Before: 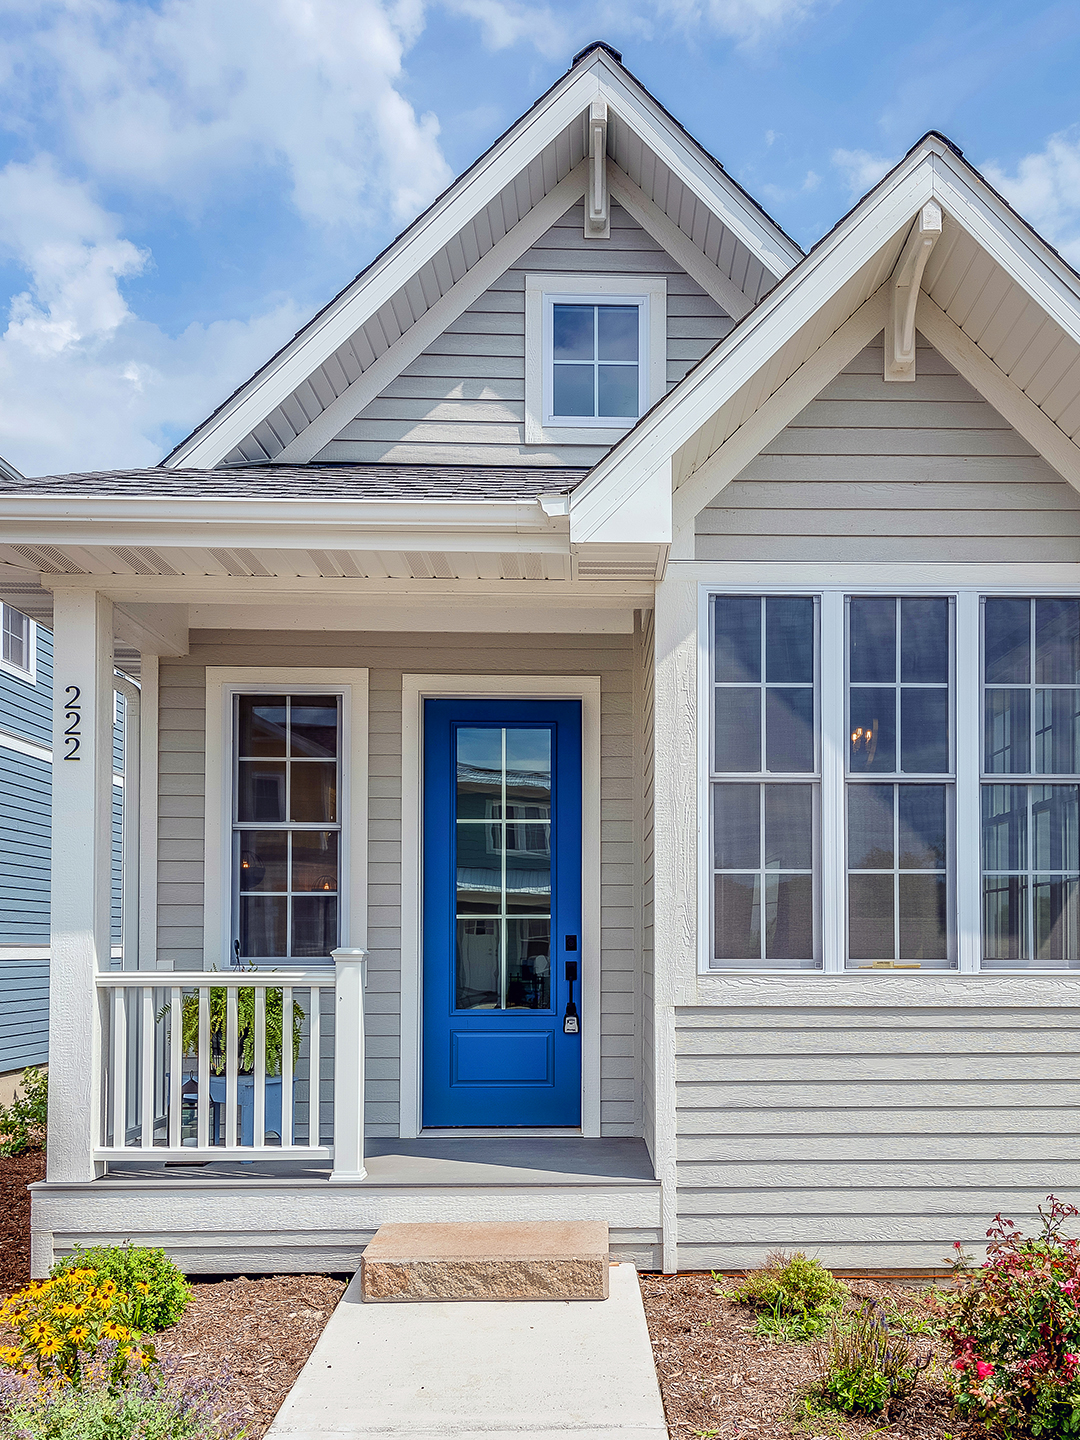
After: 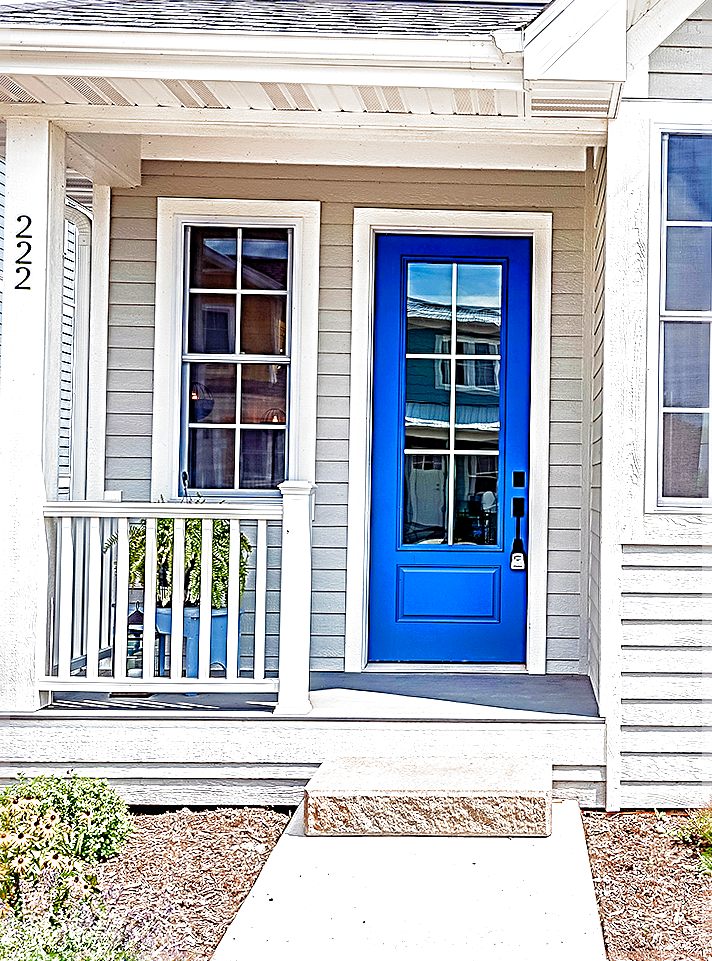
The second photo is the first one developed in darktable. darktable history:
local contrast: mode bilateral grid, contrast 20, coarseness 49, detail 119%, midtone range 0.2
exposure: black level correction 0, exposure 0.691 EV, compensate highlight preservation false
crop and rotate: angle -0.823°, left 3.74%, top 31.931%, right 28.991%
contrast brightness saturation: contrast 0.201, brightness 0.156, saturation 0.217
sharpen: radius 3.657, amount 0.943
filmic rgb: black relative exposure -8.25 EV, white relative exposure 2.2 EV, target white luminance 99.864%, hardness 7.04, latitude 74.8%, contrast 1.321, highlights saturation mix -2.53%, shadows ↔ highlights balance 29.84%, preserve chrominance no, color science v5 (2021), contrast in shadows safe, contrast in highlights safe
shadows and highlights: highlights color adjustment 0.459%
